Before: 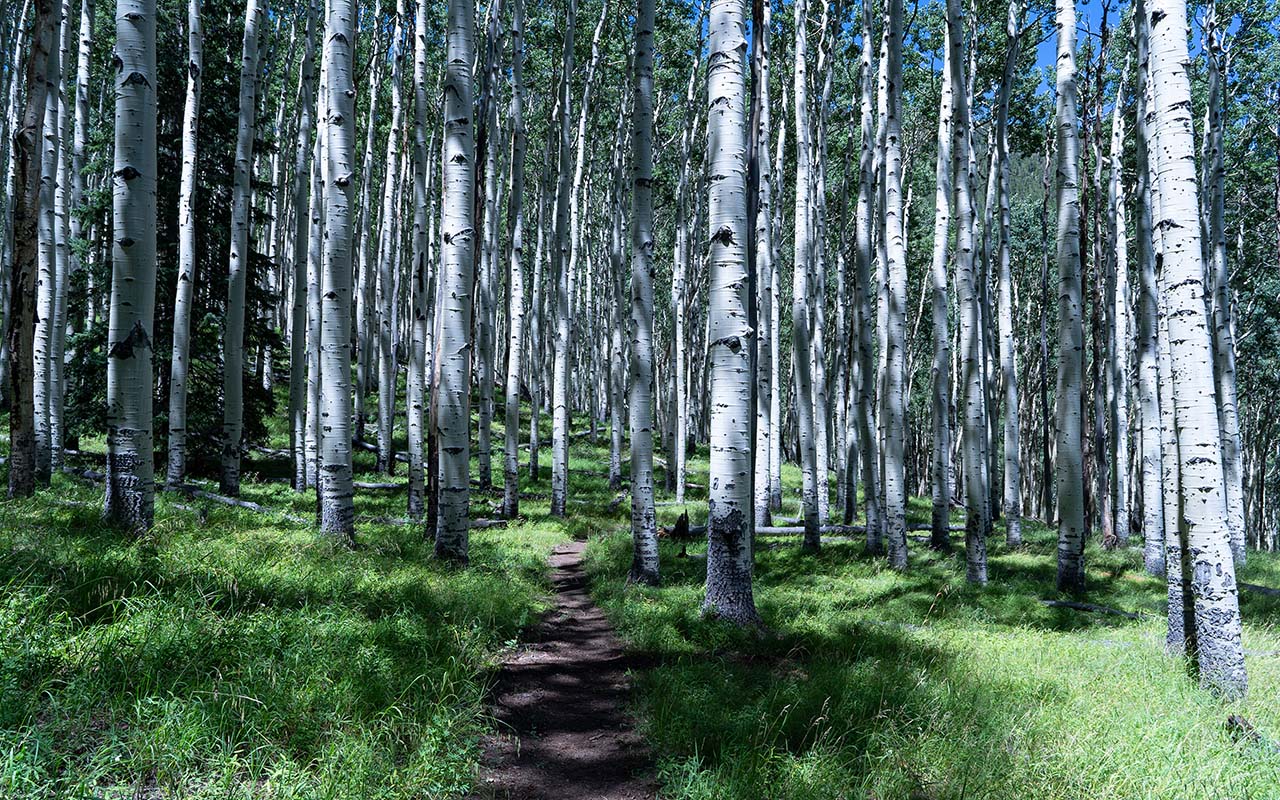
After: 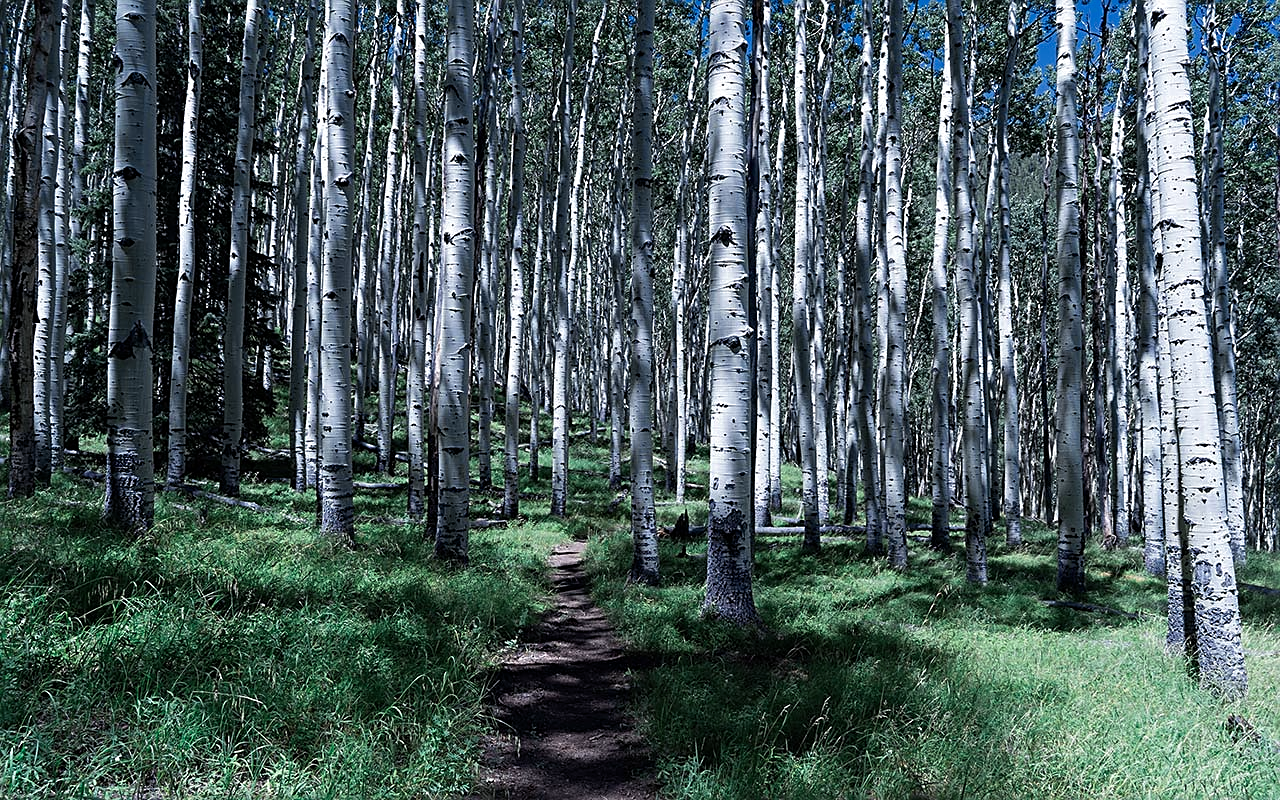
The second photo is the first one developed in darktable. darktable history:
color balance: gamma [0.9, 0.988, 0.975, 1.025], gain [1.05, 1, 1, 1]
color zones: curves: ch0 [(0, 0.5) (0.125, 0.4) (0.25, 0.5) (0.375, 0.4) (0.5, 0.4) (0.625, 0.35) (0.75, 0.35) (0.875, 0.5)]; ch1 [(0, 0.35) (0.125, 0.45) (0.25, 0.35) (0.375, 0.35) (0.5, 0.35) (0.625, 0.35) (0.75, 0.45) (0.875, 0.35)]; ch2 [(0, 0.6) (0.125, 0.5) (0.25, 0.5) (0.375, 0.6) (0.5, 0.6) (0.625, 0.5) (0.75, 0.5) (0.875, 0.5)]
sharpen: on, module defaults
